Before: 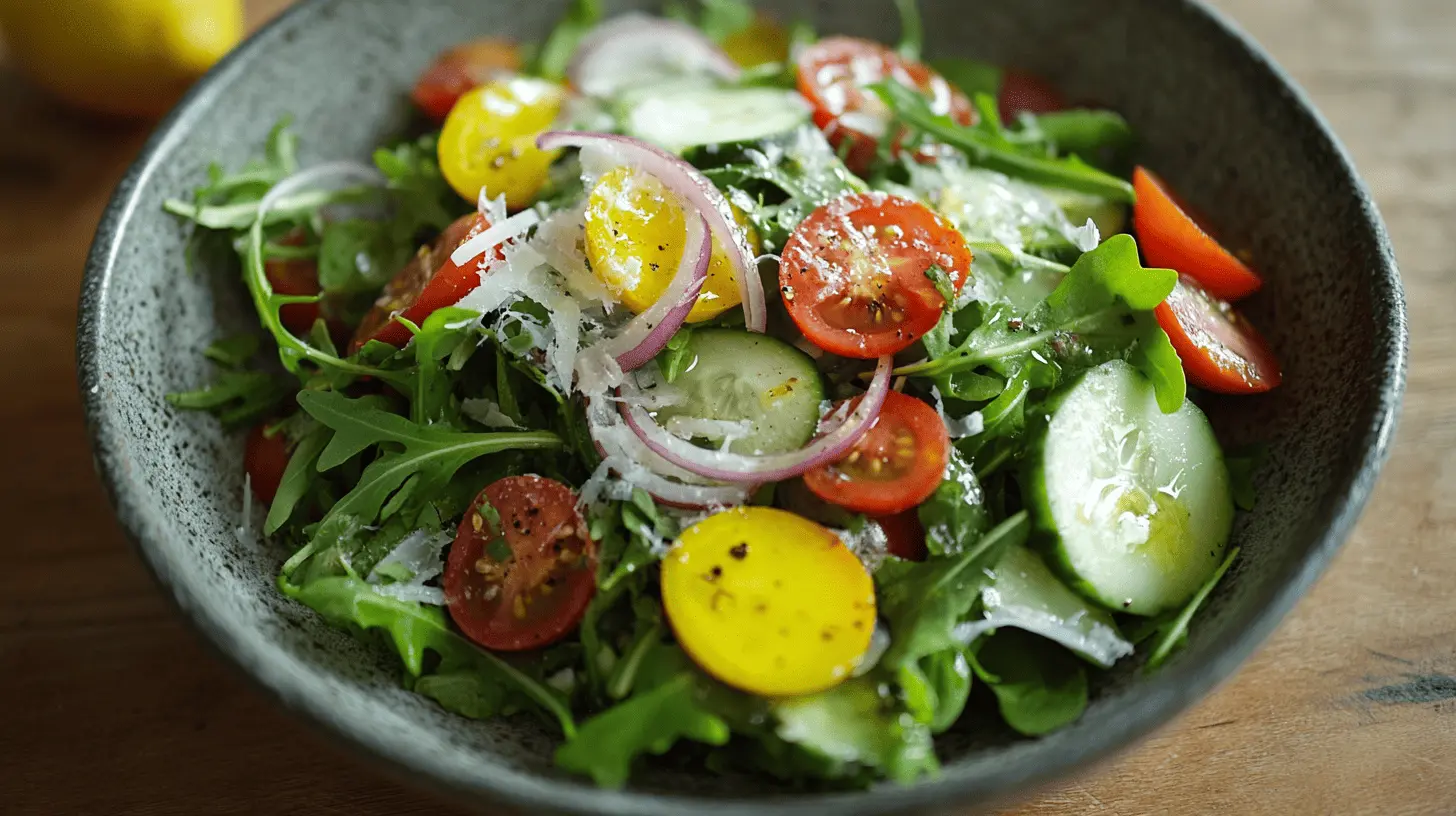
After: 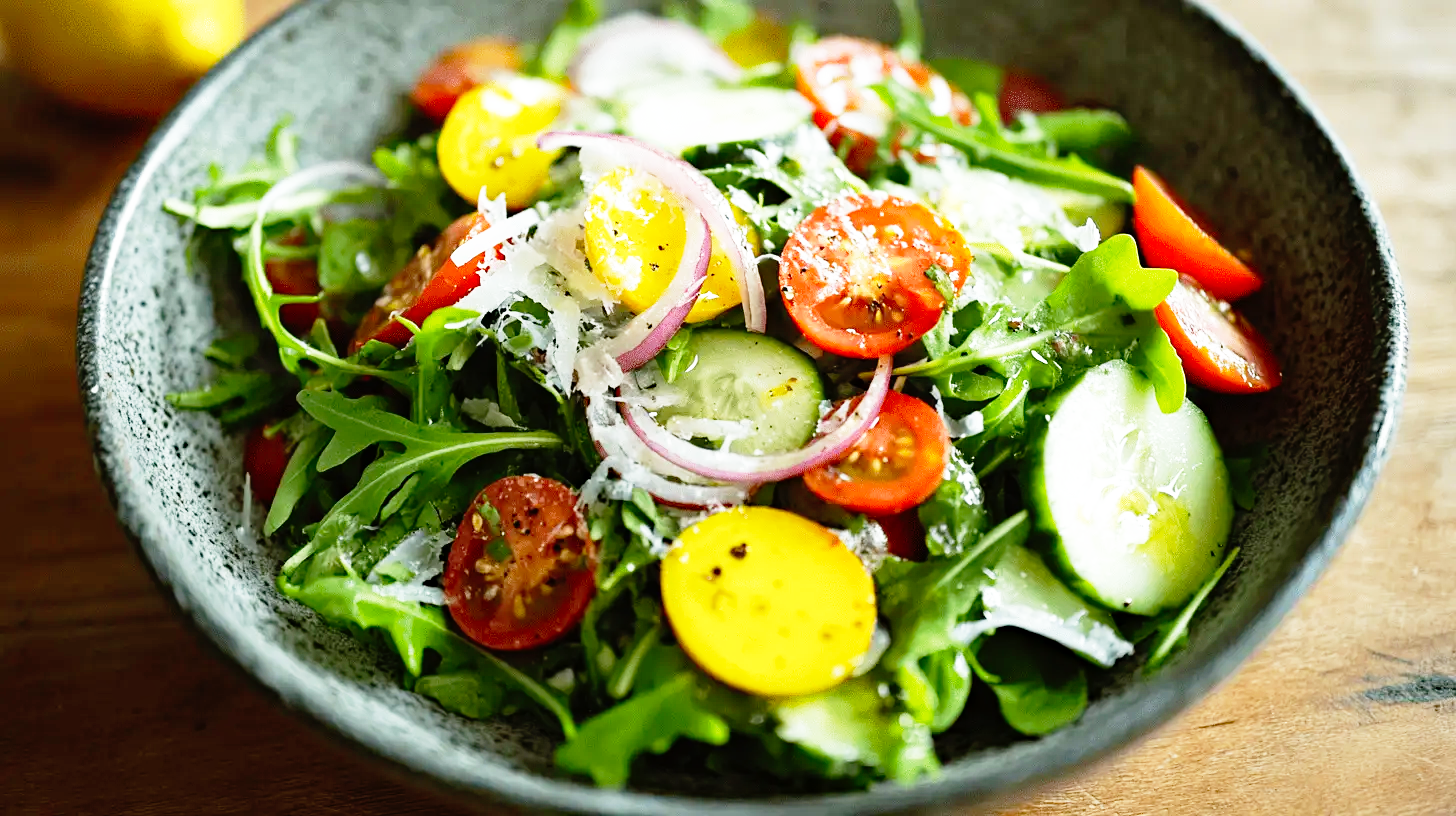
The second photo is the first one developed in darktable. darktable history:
base curve: curves: ch0 [(0, 0) (0.012, 0.01) (0.073, 0.168) (0.31, 0.711) (0.645, 0.957) (1, 1)], preserve colors none
haze removal: compatibility mode true, adaptive false
